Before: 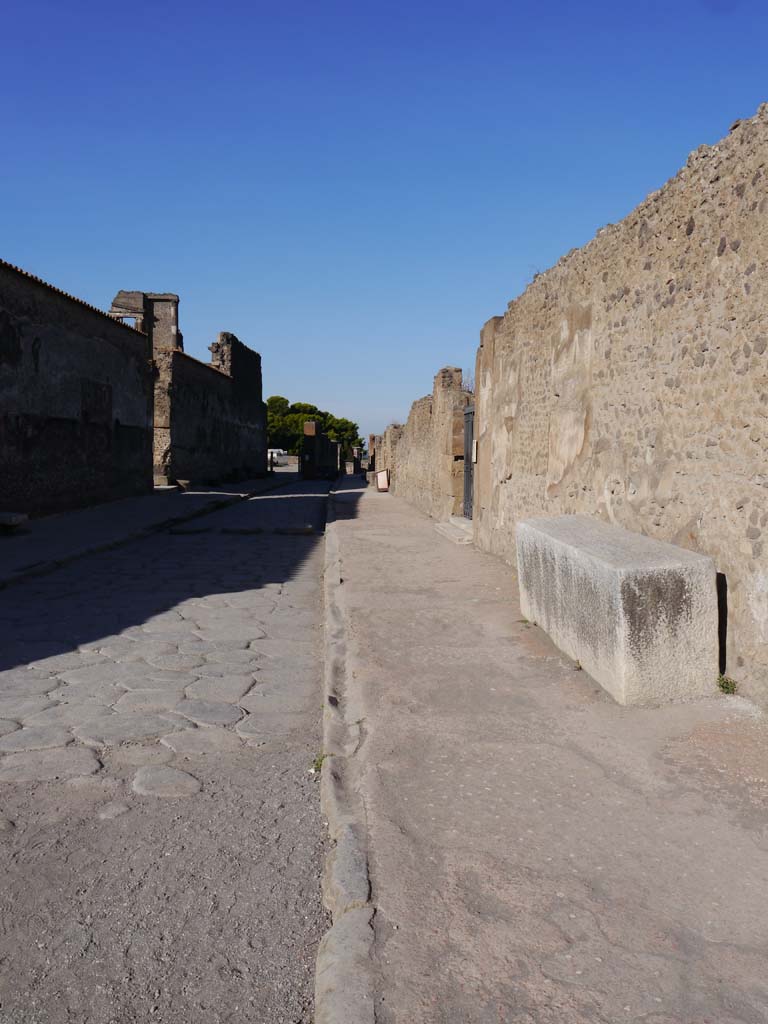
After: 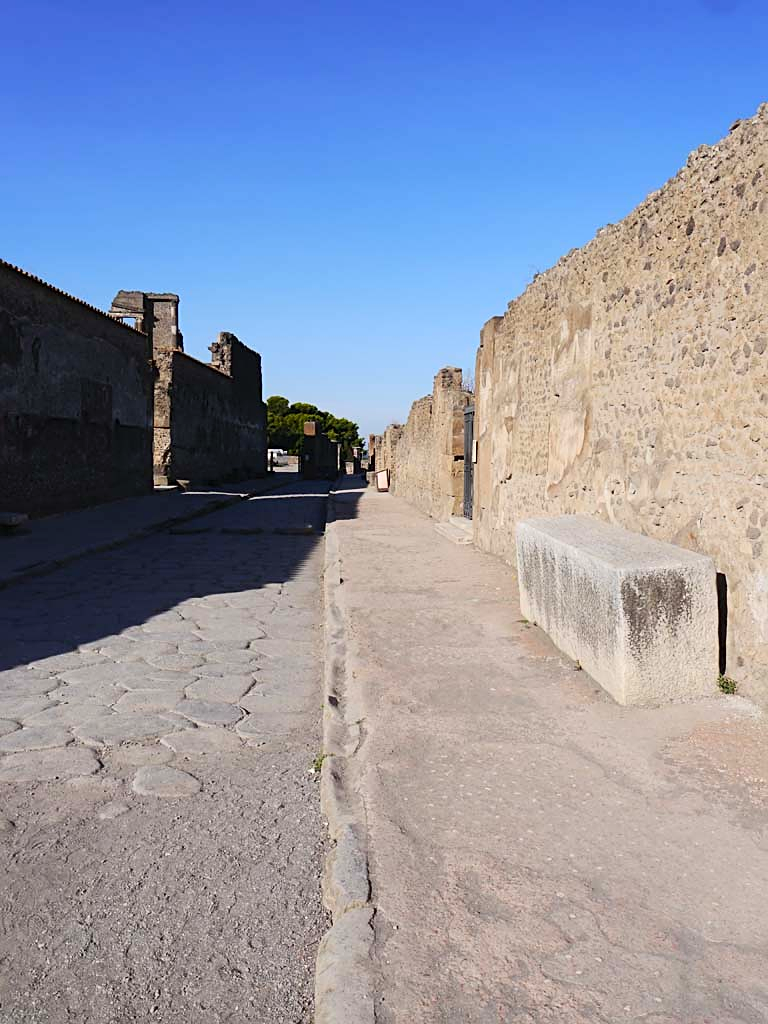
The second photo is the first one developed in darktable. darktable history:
contrast brightness saturation: contrast 0.203, brightness 0.162, saturation 0.222
sharpen: on, module defaults
